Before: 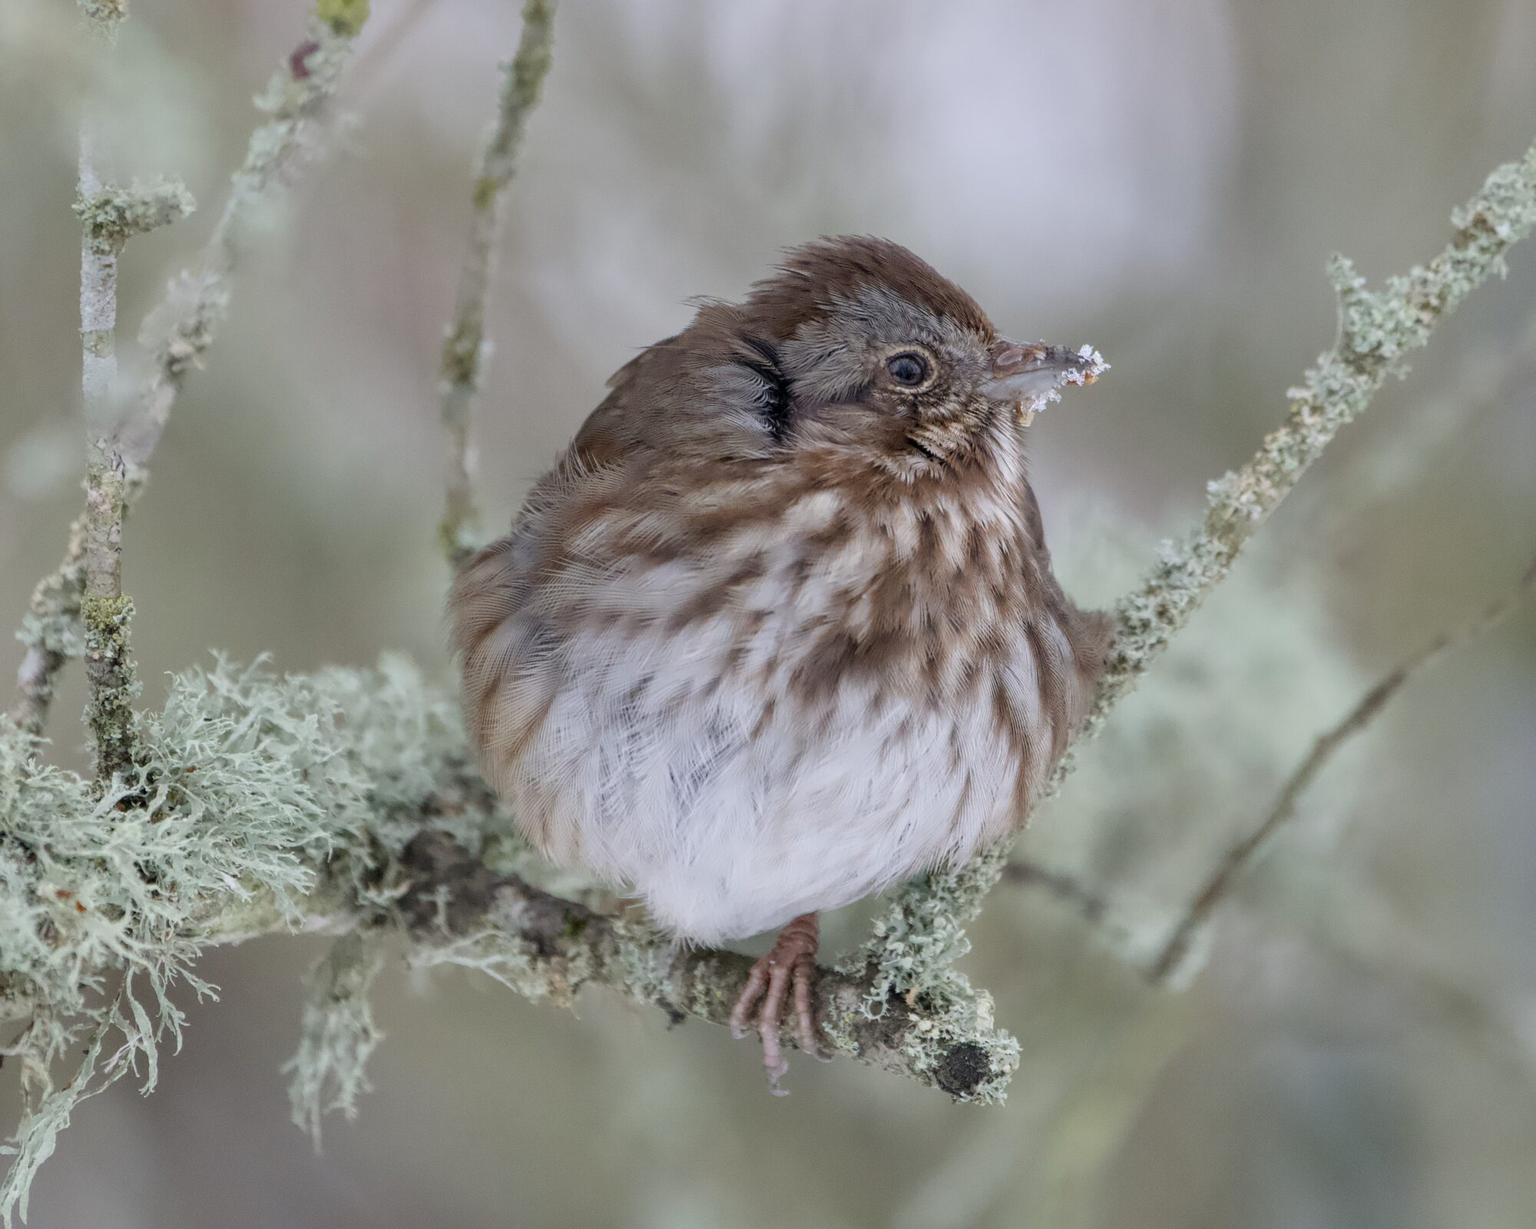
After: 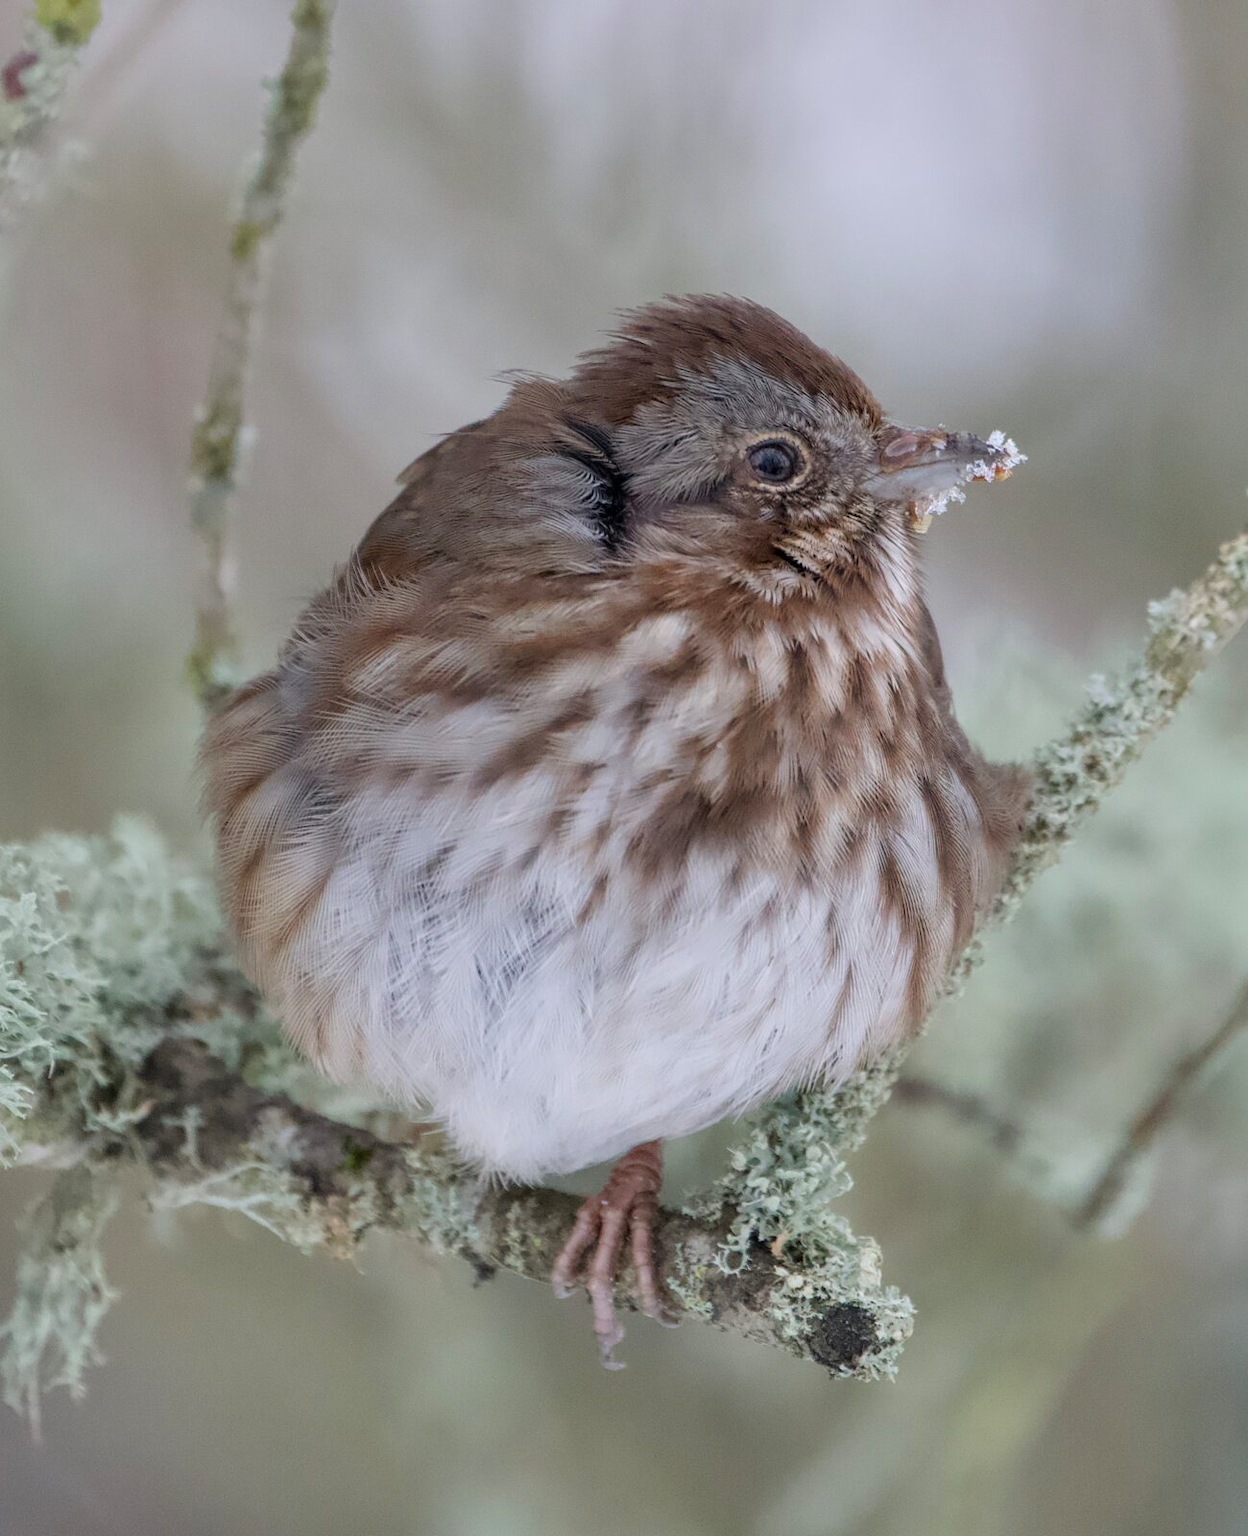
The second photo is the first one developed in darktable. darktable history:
tone equalizer: edges refinement/feathering 500, mask exposure compensation -1.57 EV, preserve details no
crop and rotate: left 18.842%, right 16.107%
